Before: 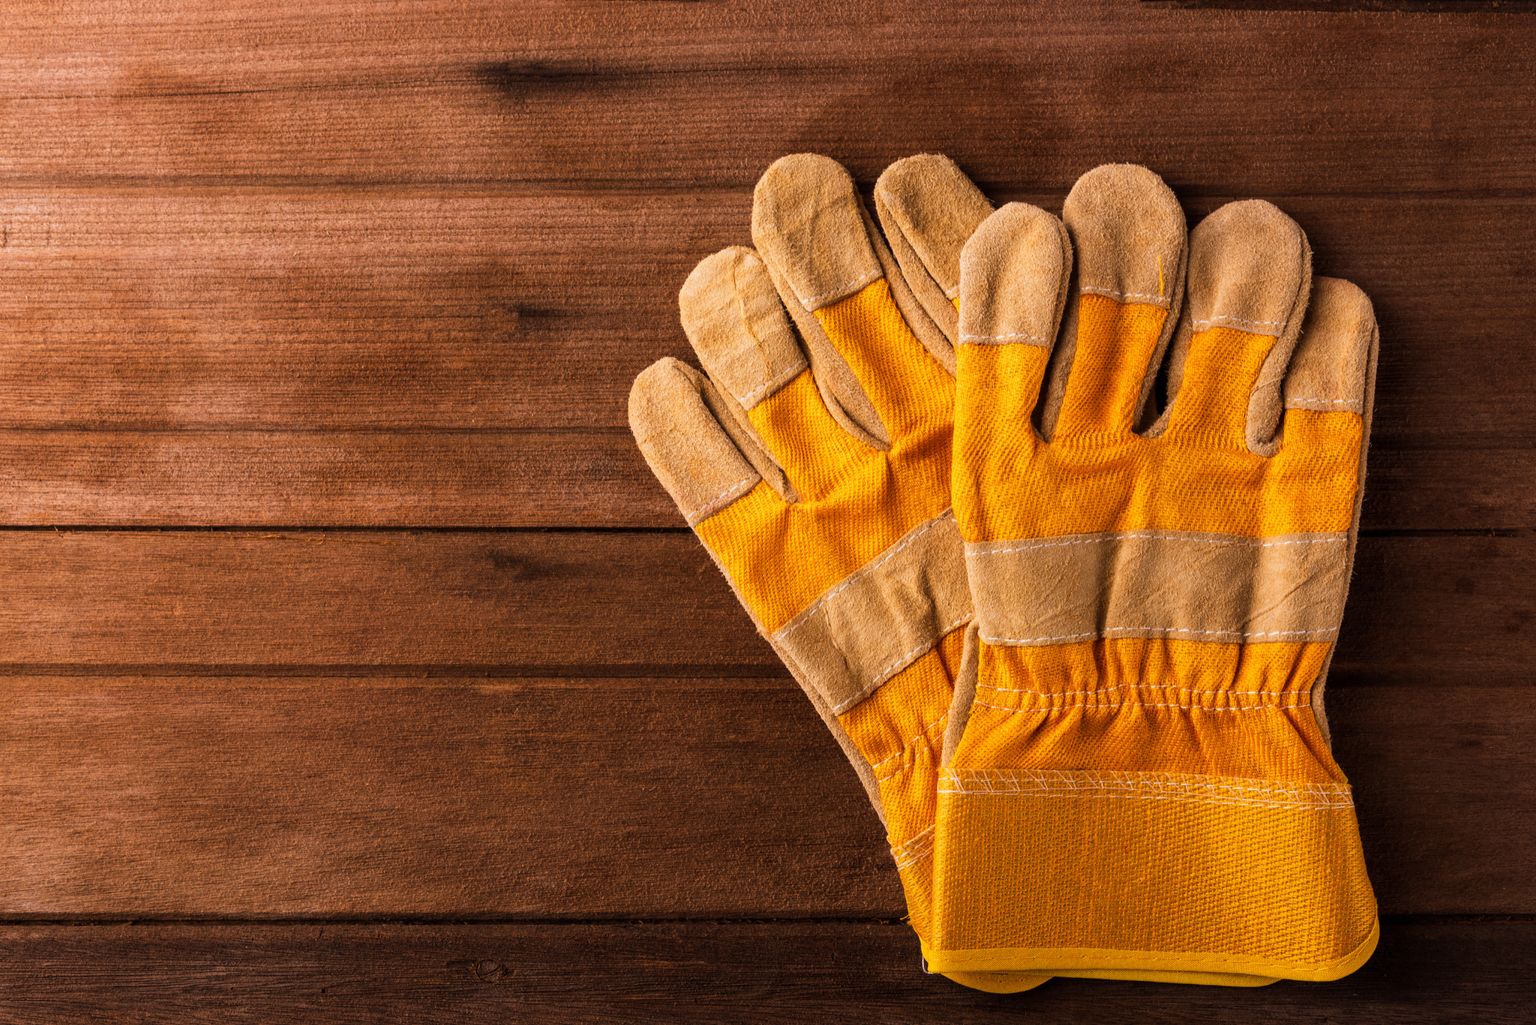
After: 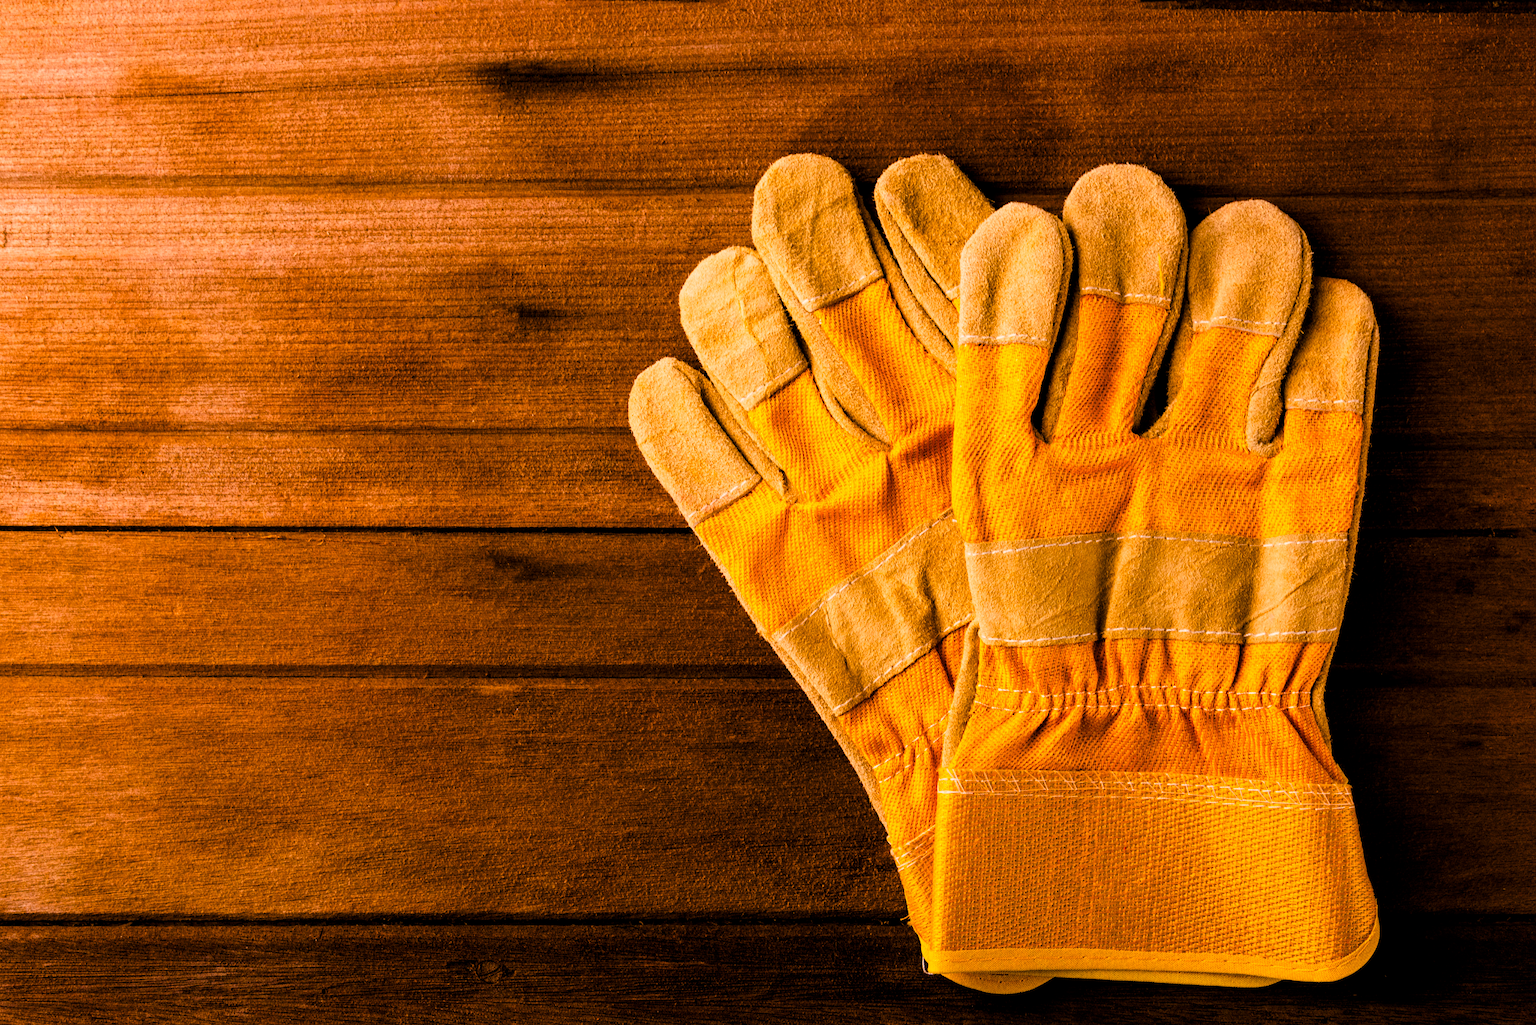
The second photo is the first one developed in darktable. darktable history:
color balance rgb: shadows lift › chroma 3%, shadows lift › hue 240.84°, highlights gain › chroma 3%, highlights gain › hue 73.2°, global offset › luminance -0.5%, perceptual saturation grading › global saturation 20%, perceptual saturation grading › highlights -25%, perceptual saturation grading › shadows 50%, global vibrance 25.26%
tone curve: curves: ch0 [(0, 0) (0.004, 0.001) (0.133, 0.112) (0.325, 0.362) (0.832, 0.893) (1, 1)], color space Lab, linked channels, preserve colors none
